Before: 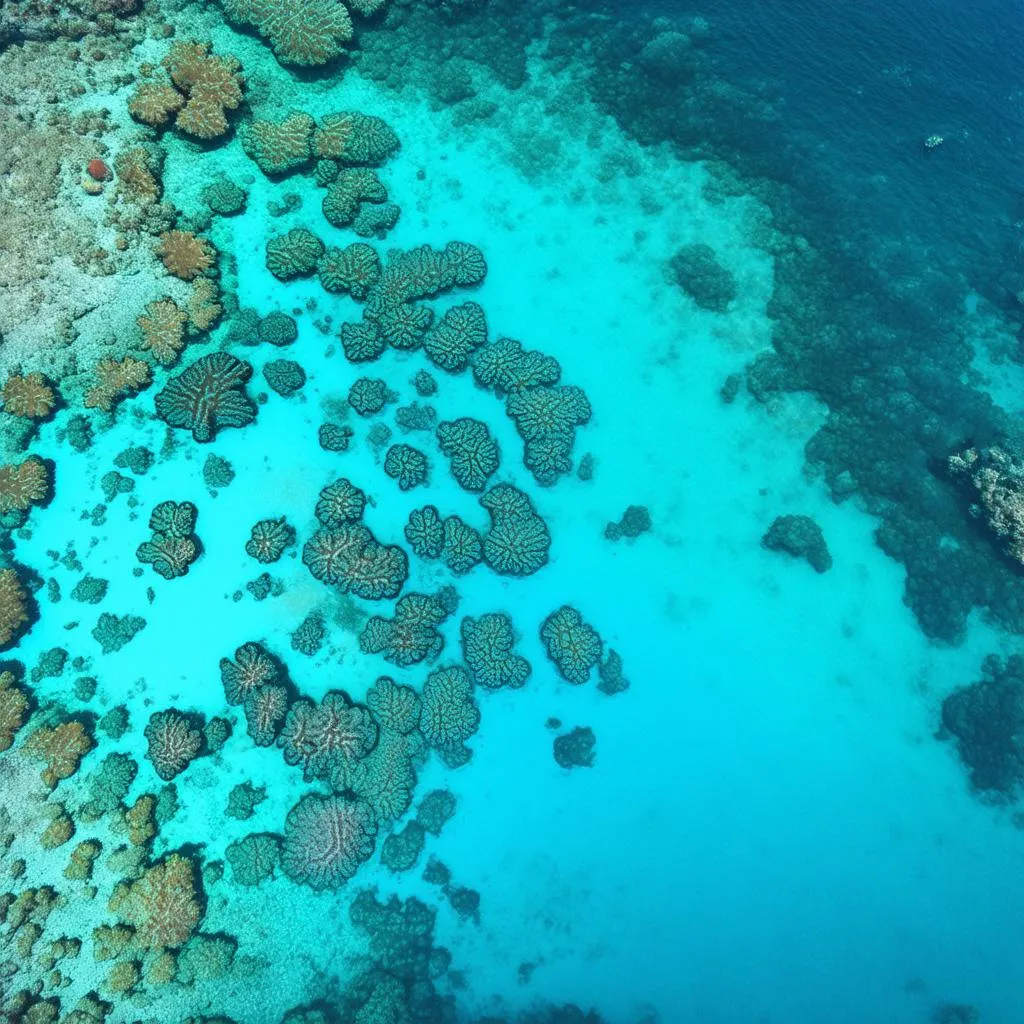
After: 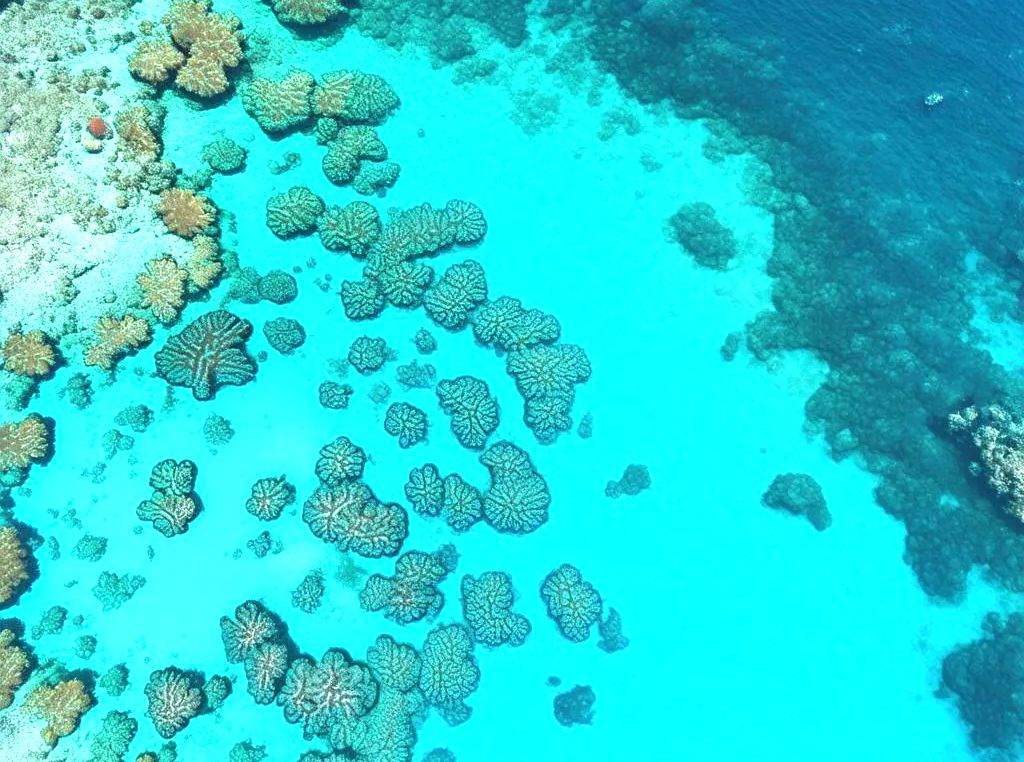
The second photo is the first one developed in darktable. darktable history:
exposure: black level correction 0, exposure 1.001 EV, compensate highlight preservation false
crop: top 4.108%, bottom 21.411%
